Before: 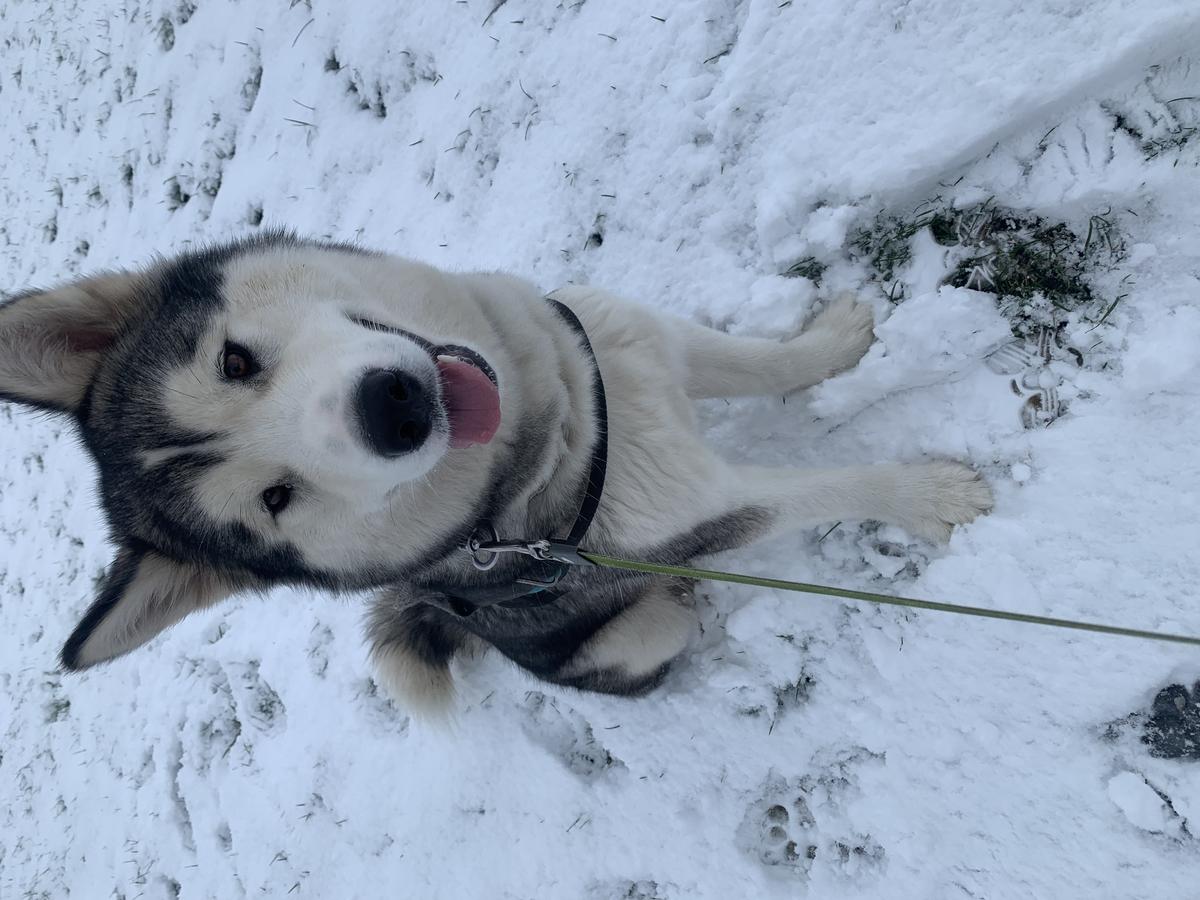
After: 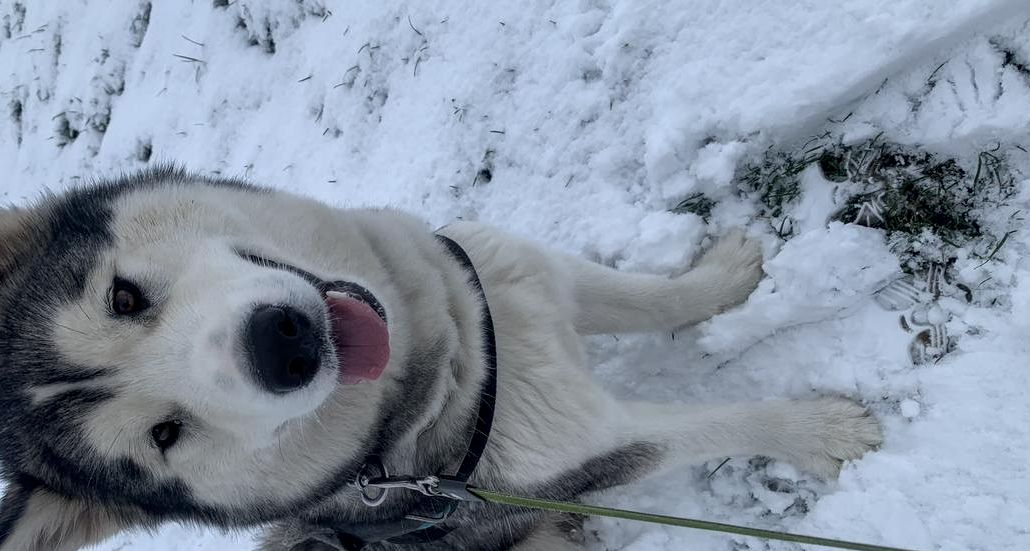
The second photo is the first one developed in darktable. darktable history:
local contrast: on, module defaults
crop and rotate: left 9.309%, top 7.148%, right 4.808%, bottom 31.626%
